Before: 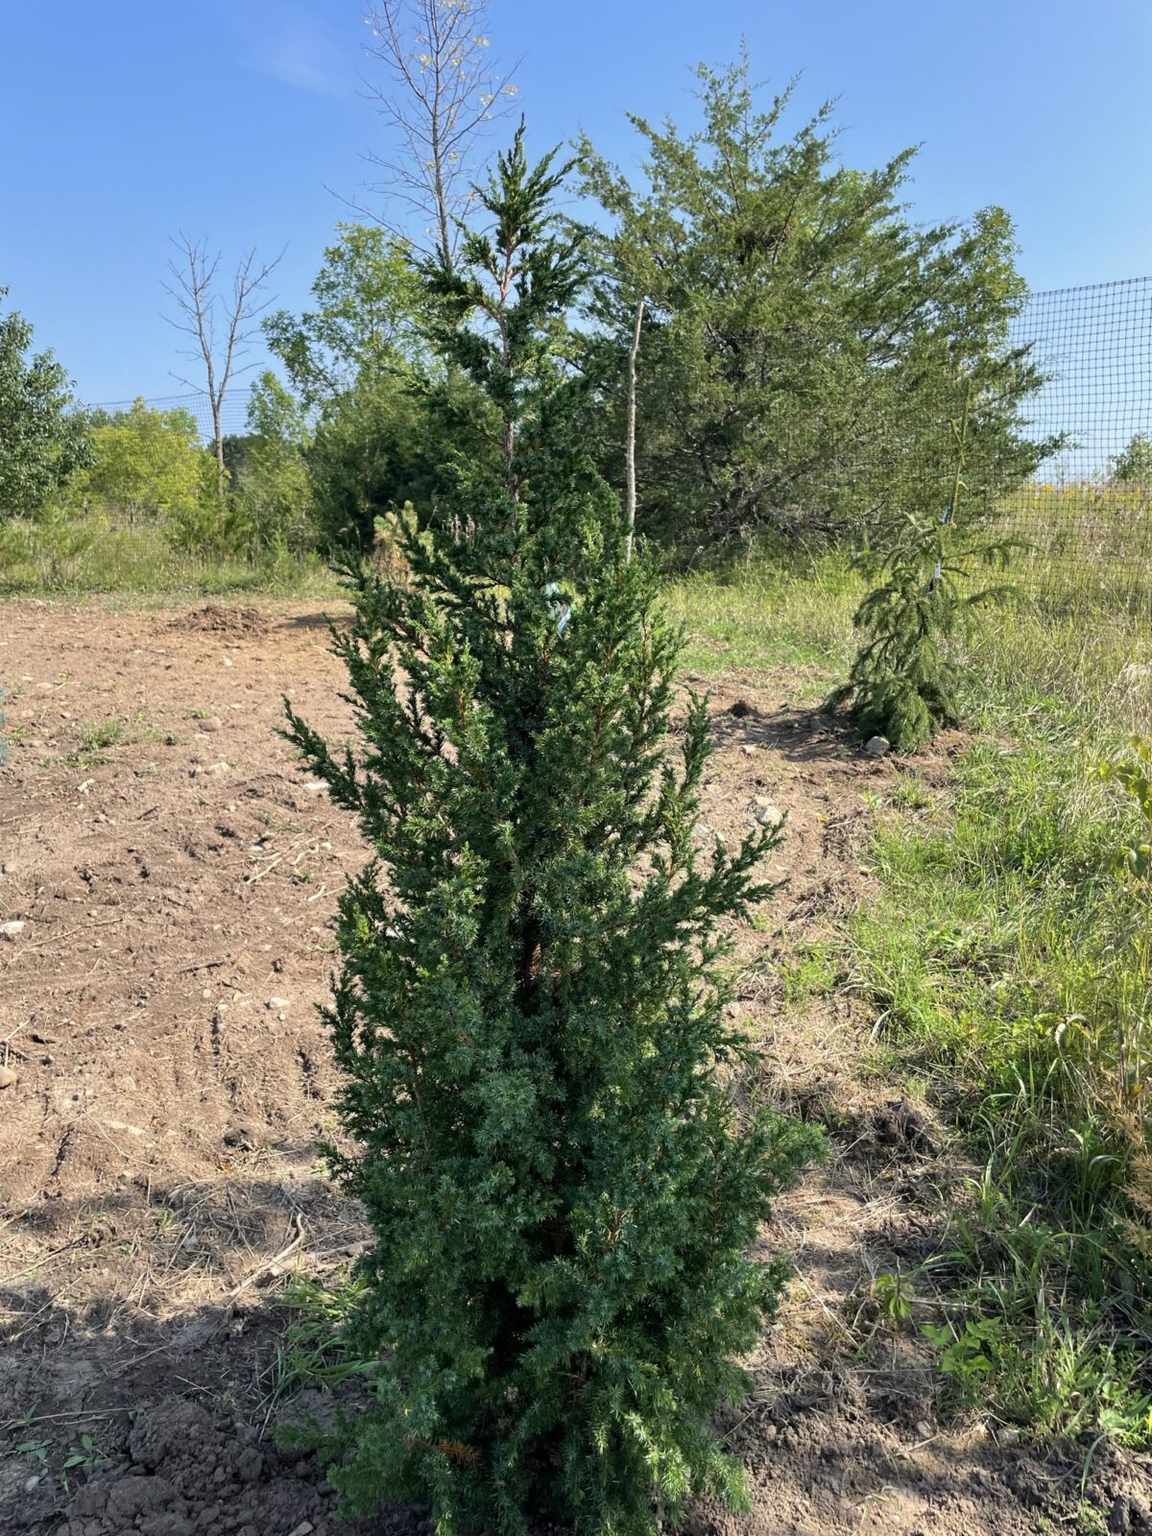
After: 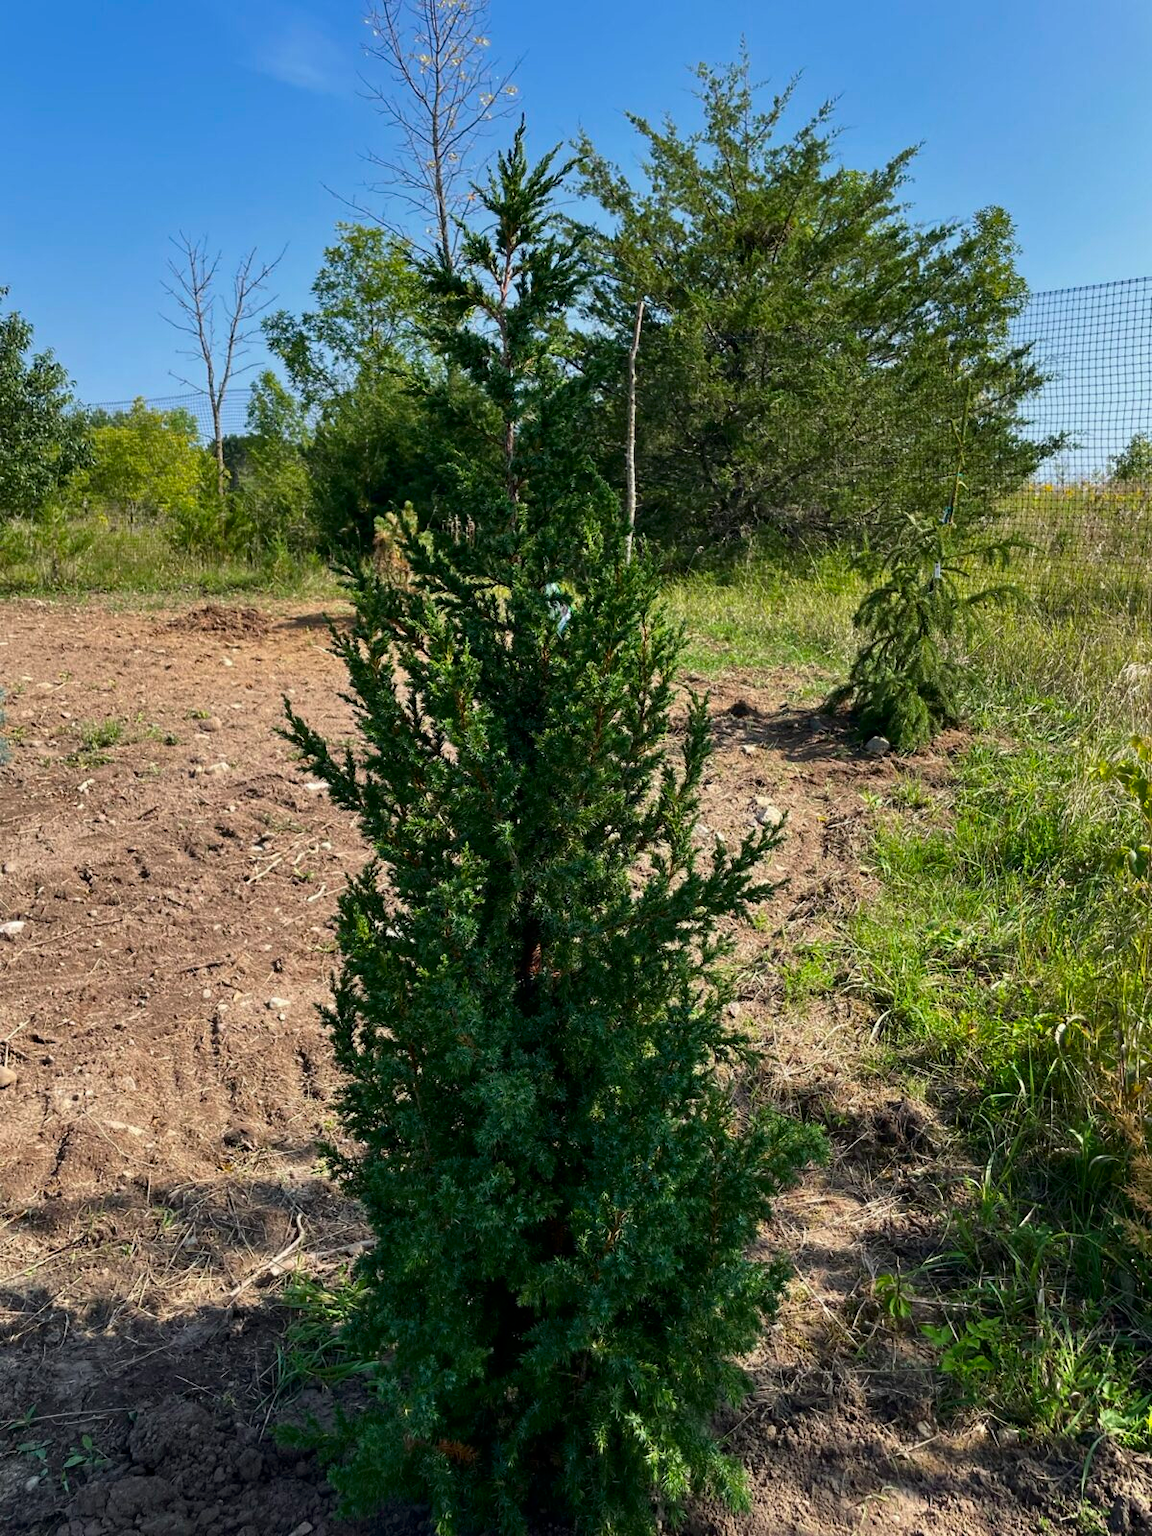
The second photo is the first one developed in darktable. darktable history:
contrast brightness saturation: brightness -0.202, saturation 0.08
